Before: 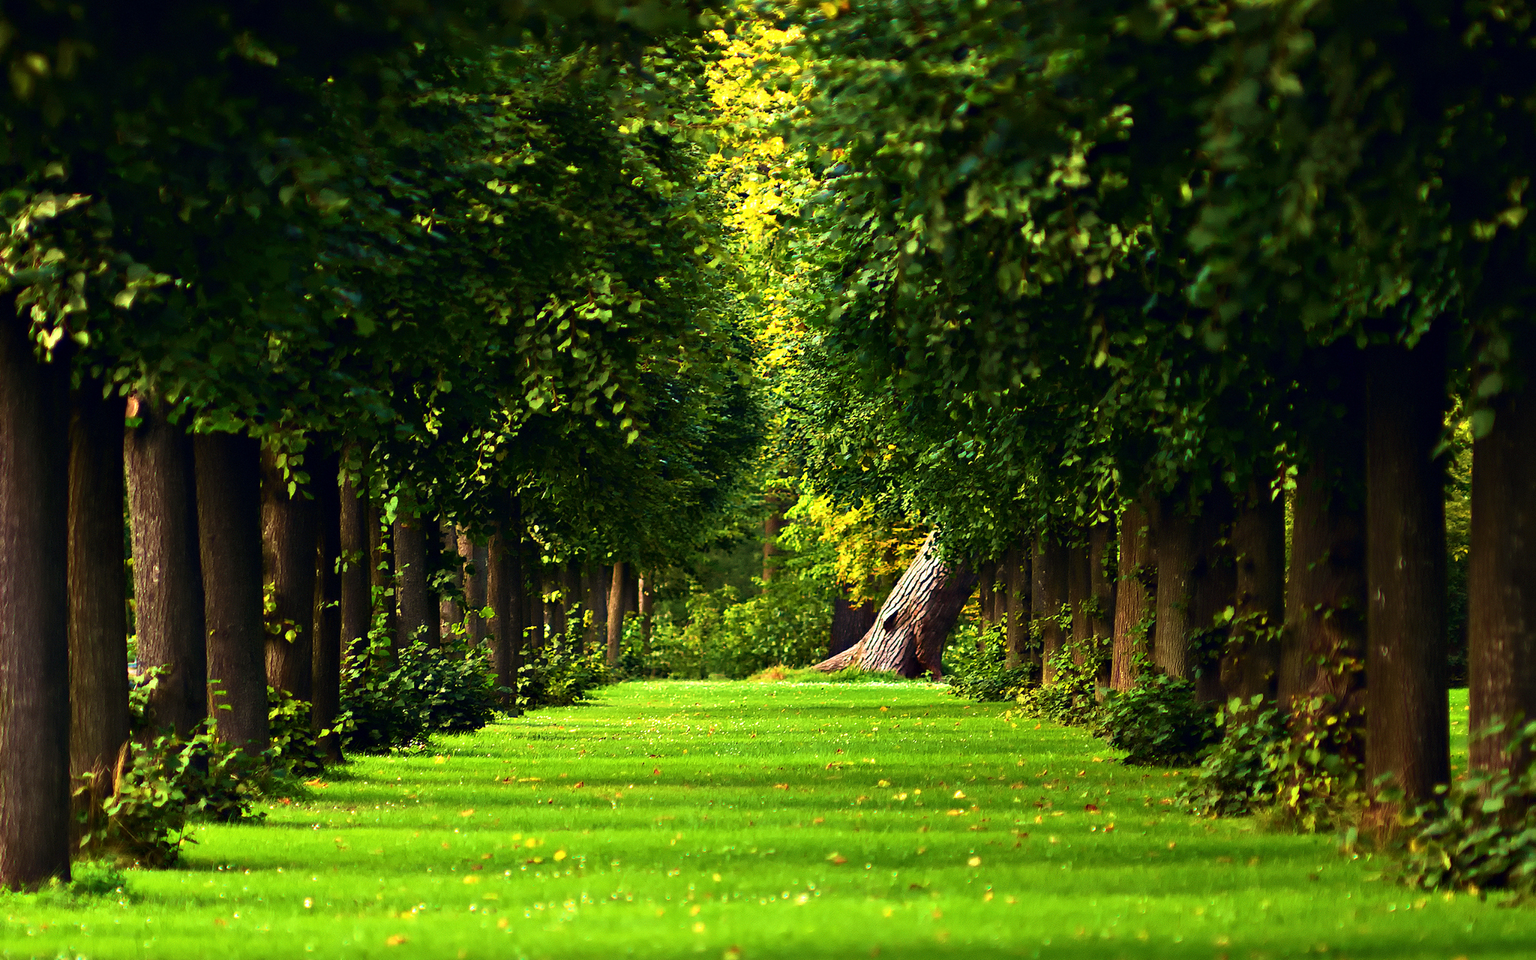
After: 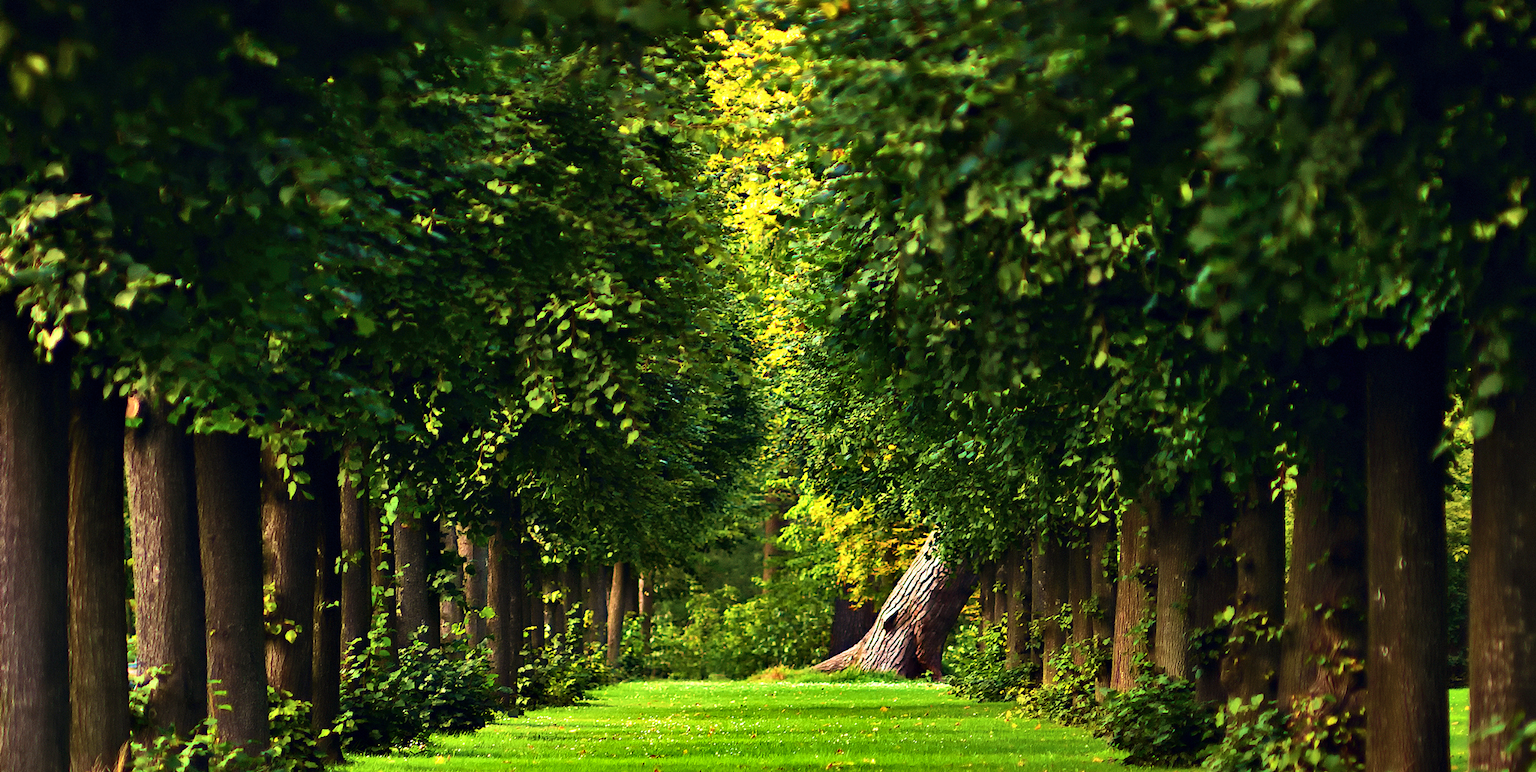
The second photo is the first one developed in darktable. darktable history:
shadows and highlights: radius 105.95, shadows 40.96, highlights -72.09, highlights color adjustment 39.24%, low approximation 0.01, soften with gaussian
color correction: highlights a* 0.059, highlights b* -0.87
crop: bottom 19.524%
